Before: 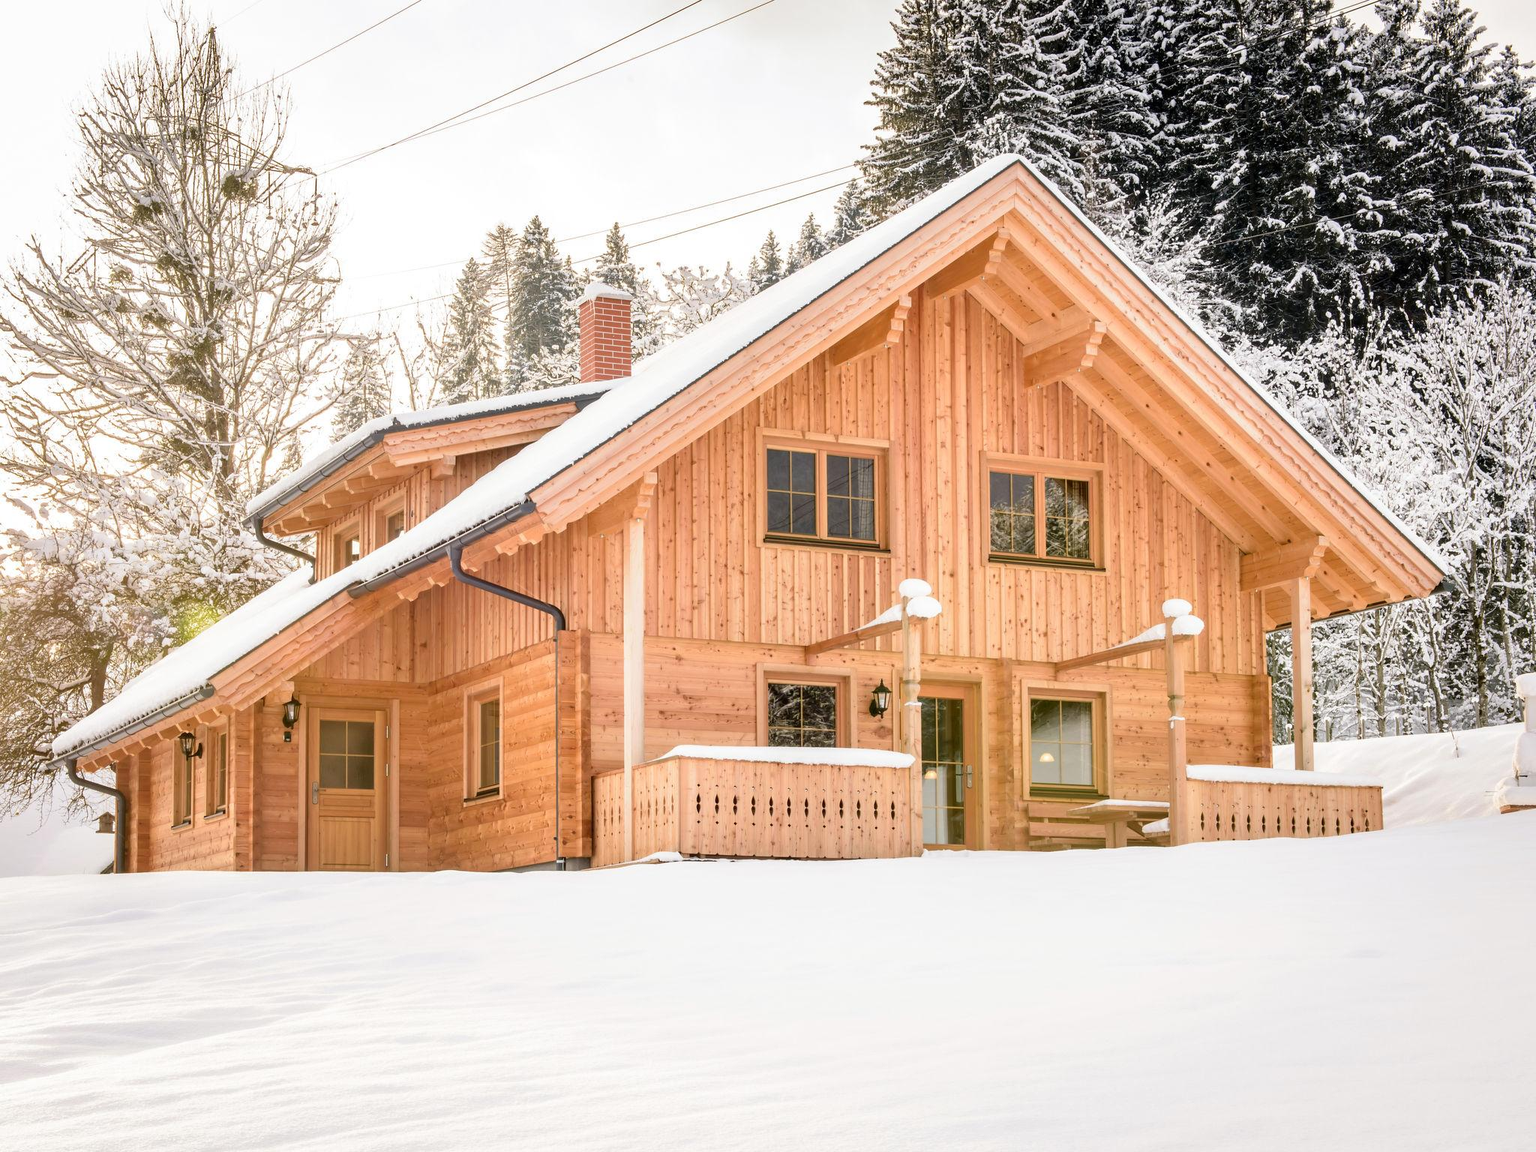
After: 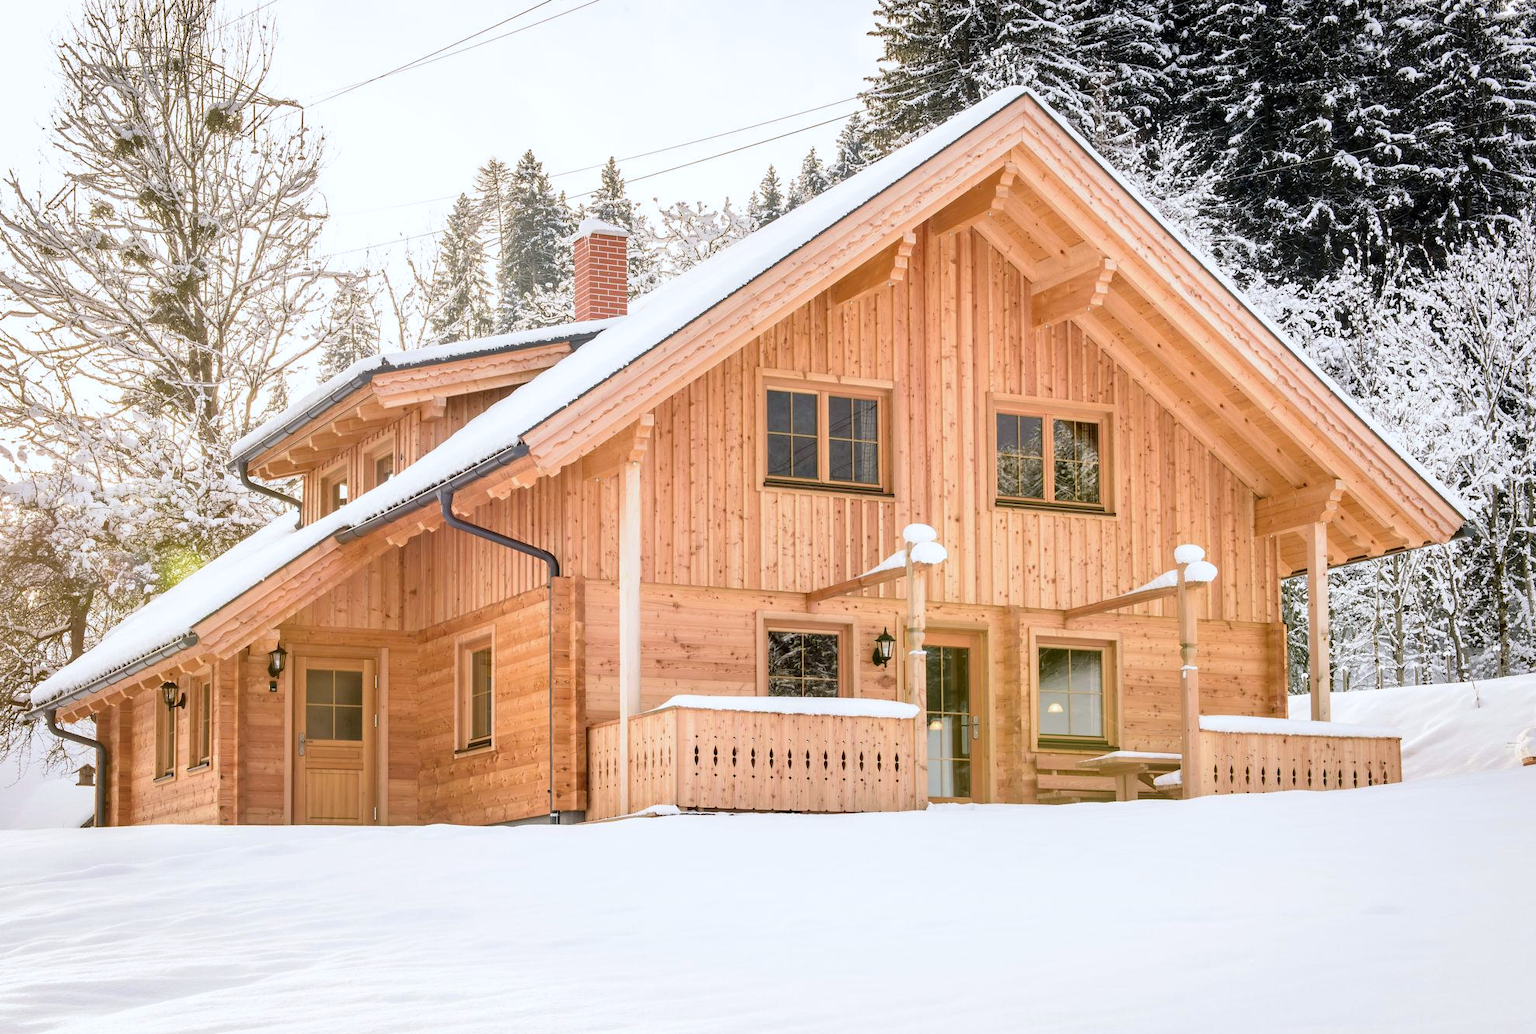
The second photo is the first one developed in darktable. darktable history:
crop: left 1.507%, top 6.147%, right 1.379%, bottom 6.637%
white balance: red 0.976, blue 1.04
